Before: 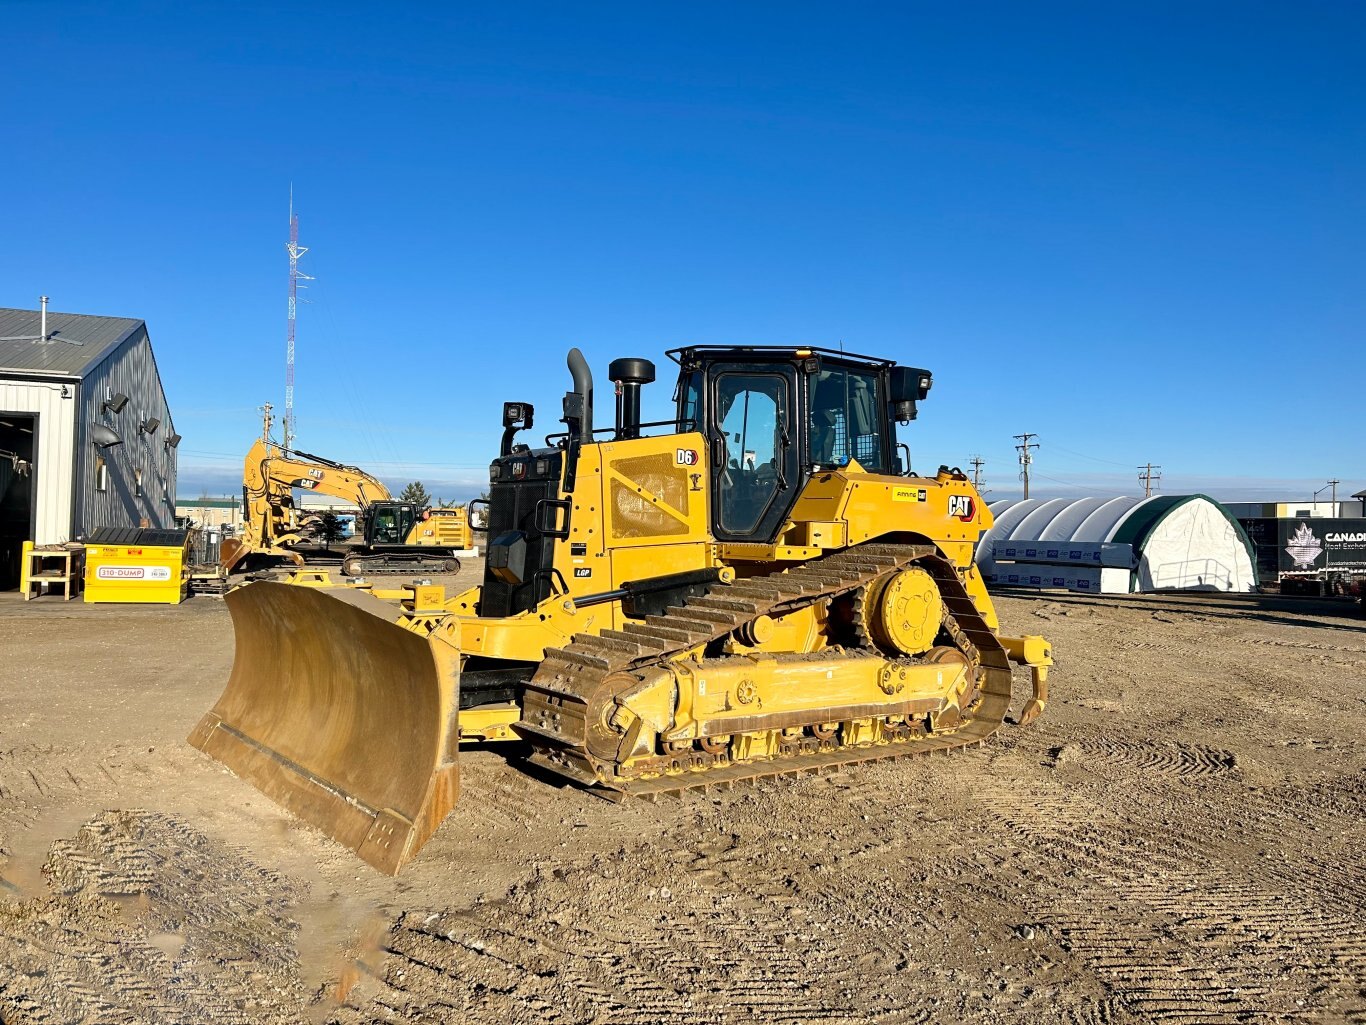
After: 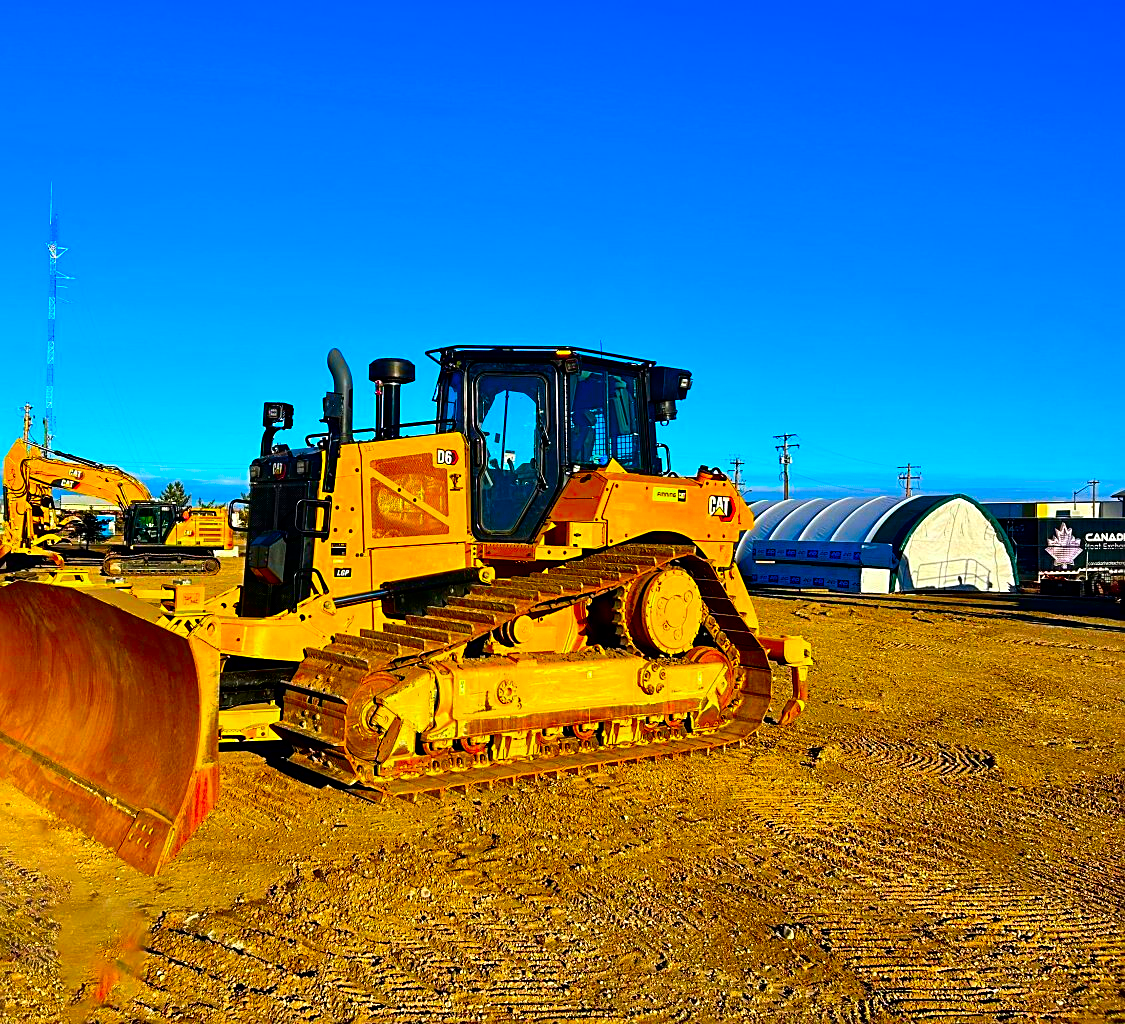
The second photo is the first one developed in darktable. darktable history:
sharpen: on, module defaults
color balance rgb: on, module defaults
contrast brightness saturation: contrast 0.07, brightness -0.14, saturation 0.11
crop: left 17.582%, bottom 0.031%
color correction: saturation 3
rgb curve: curves: ch0 [(0, 0) (0.136, 0.078) (0.262, 0.245) (0.414, 0.42) (1, 1)], compensate middle gray true, preserve colors basic power
